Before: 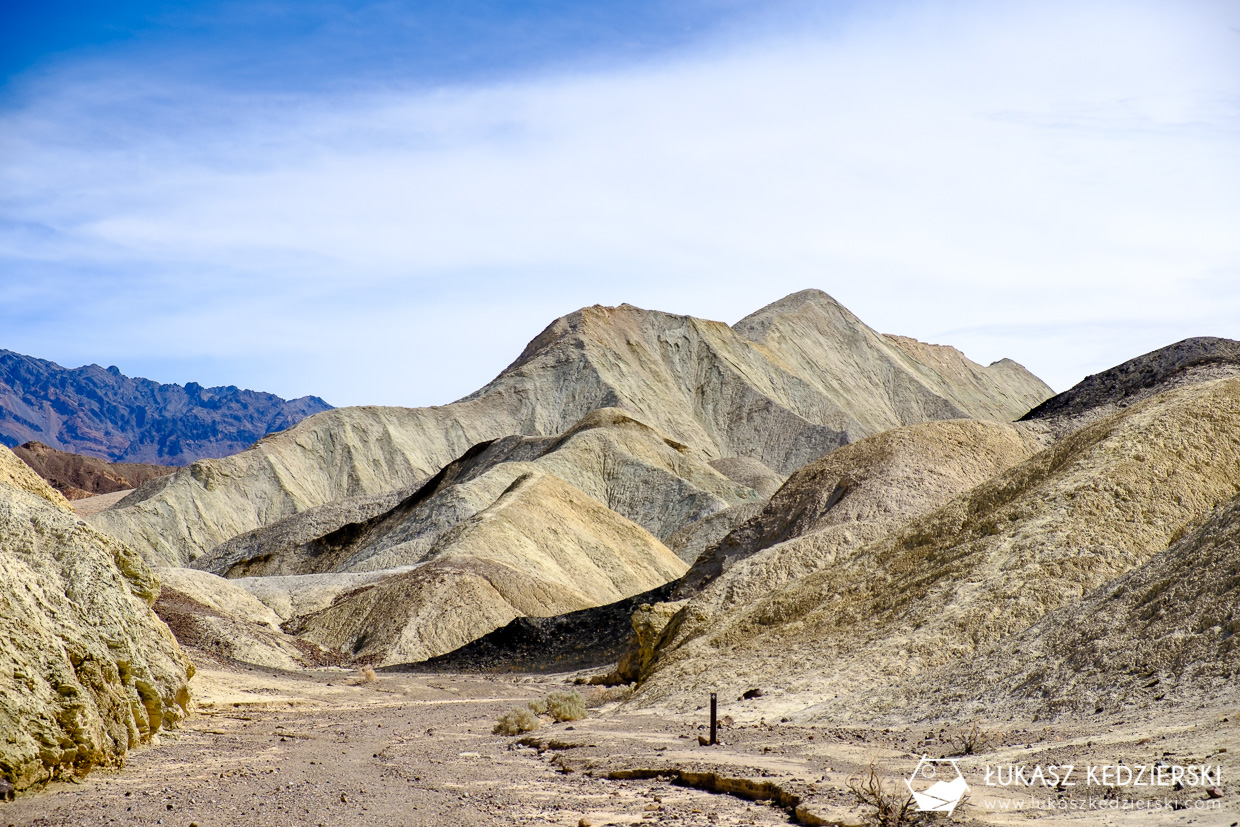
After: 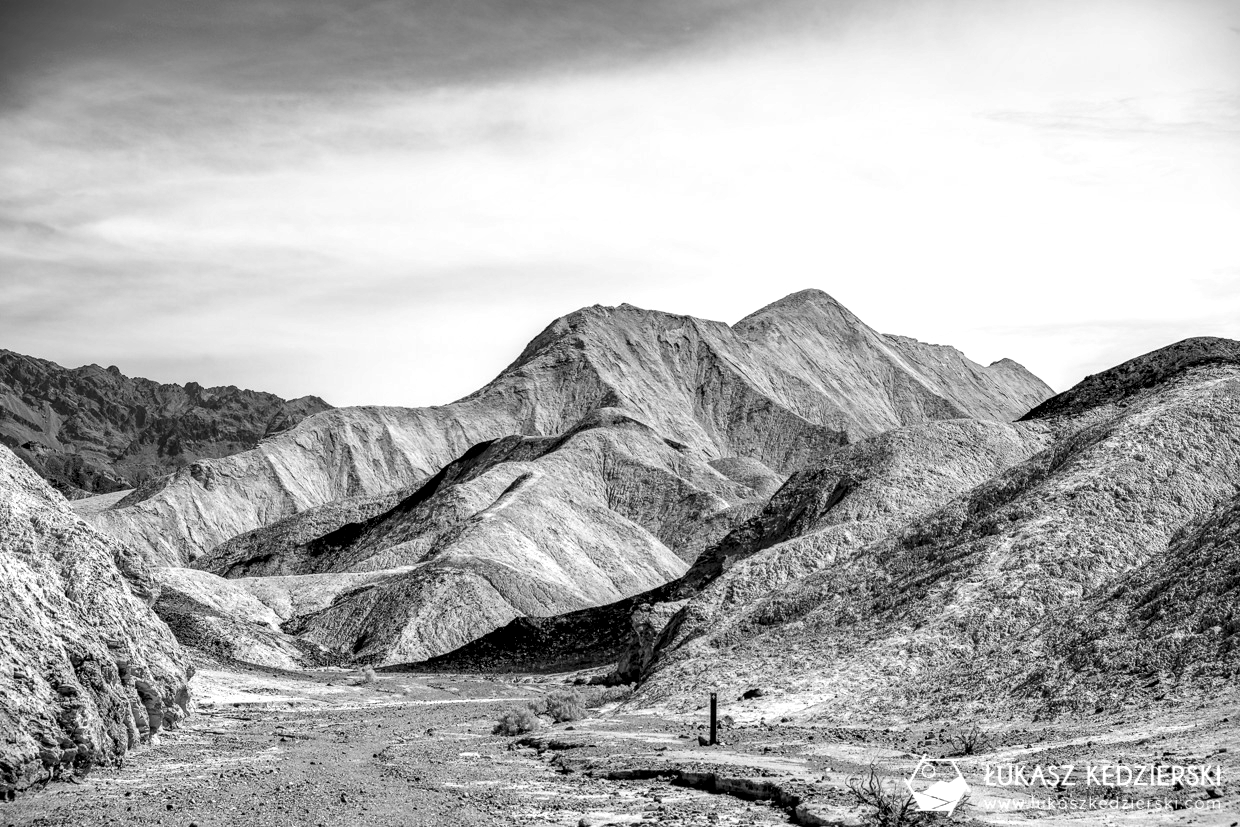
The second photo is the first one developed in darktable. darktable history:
local contrast: highlights 60%, shadows 60%, detail 160%
monochrome: on, module defaults
